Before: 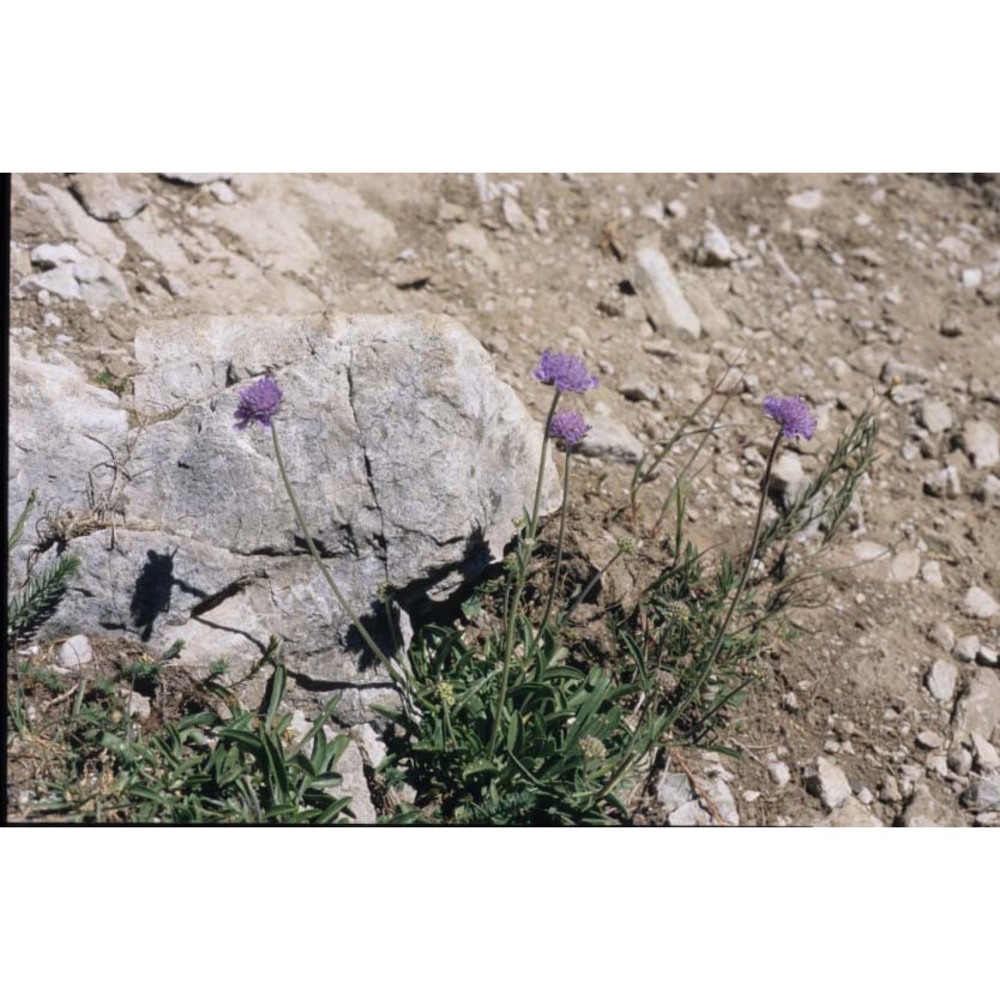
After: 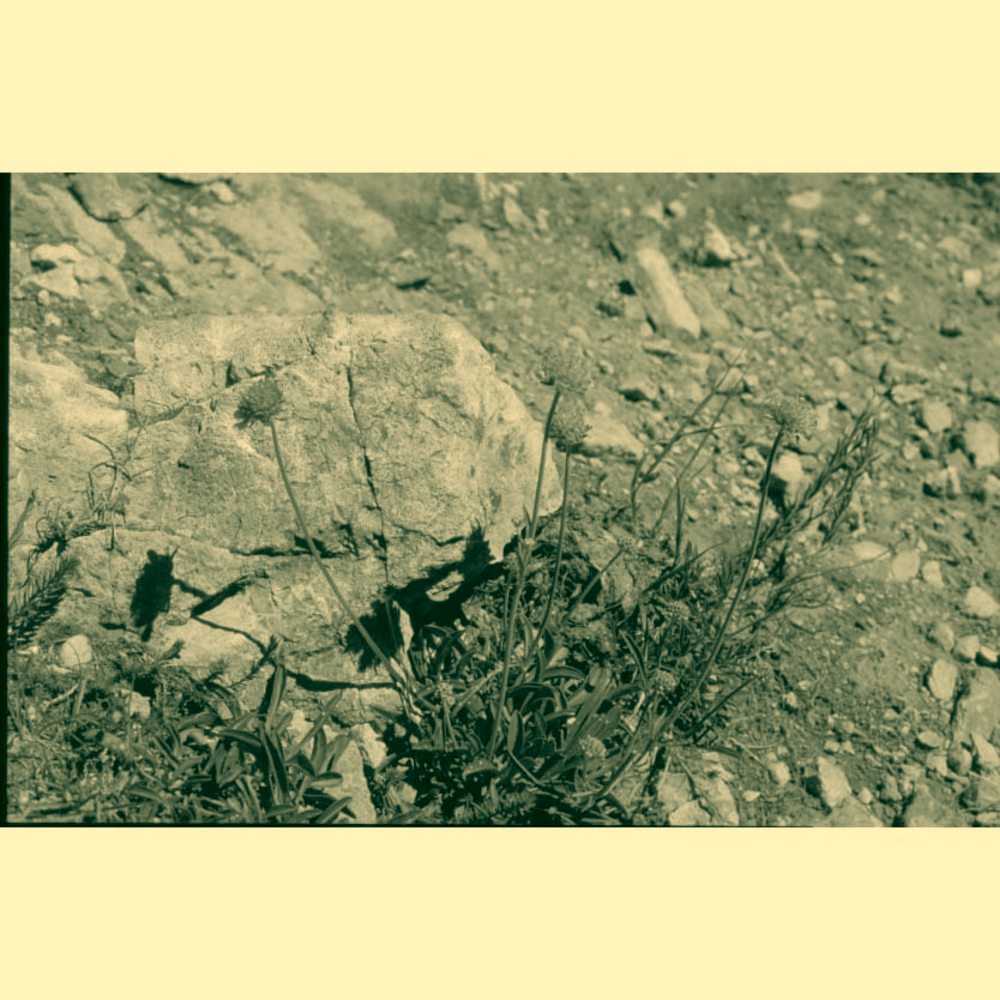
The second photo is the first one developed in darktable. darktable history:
color correction: highlights a* 5.69, highlights b* 33.13, shadows a* -25.08, shadows b* 3.86
color calibration: output gray [0.253, 0.26, 0.487, 0], illuminant as shot in camera, x 0.358, y 0.373, temperature 4628.91 K
shadows and highlights: on, module defaults
